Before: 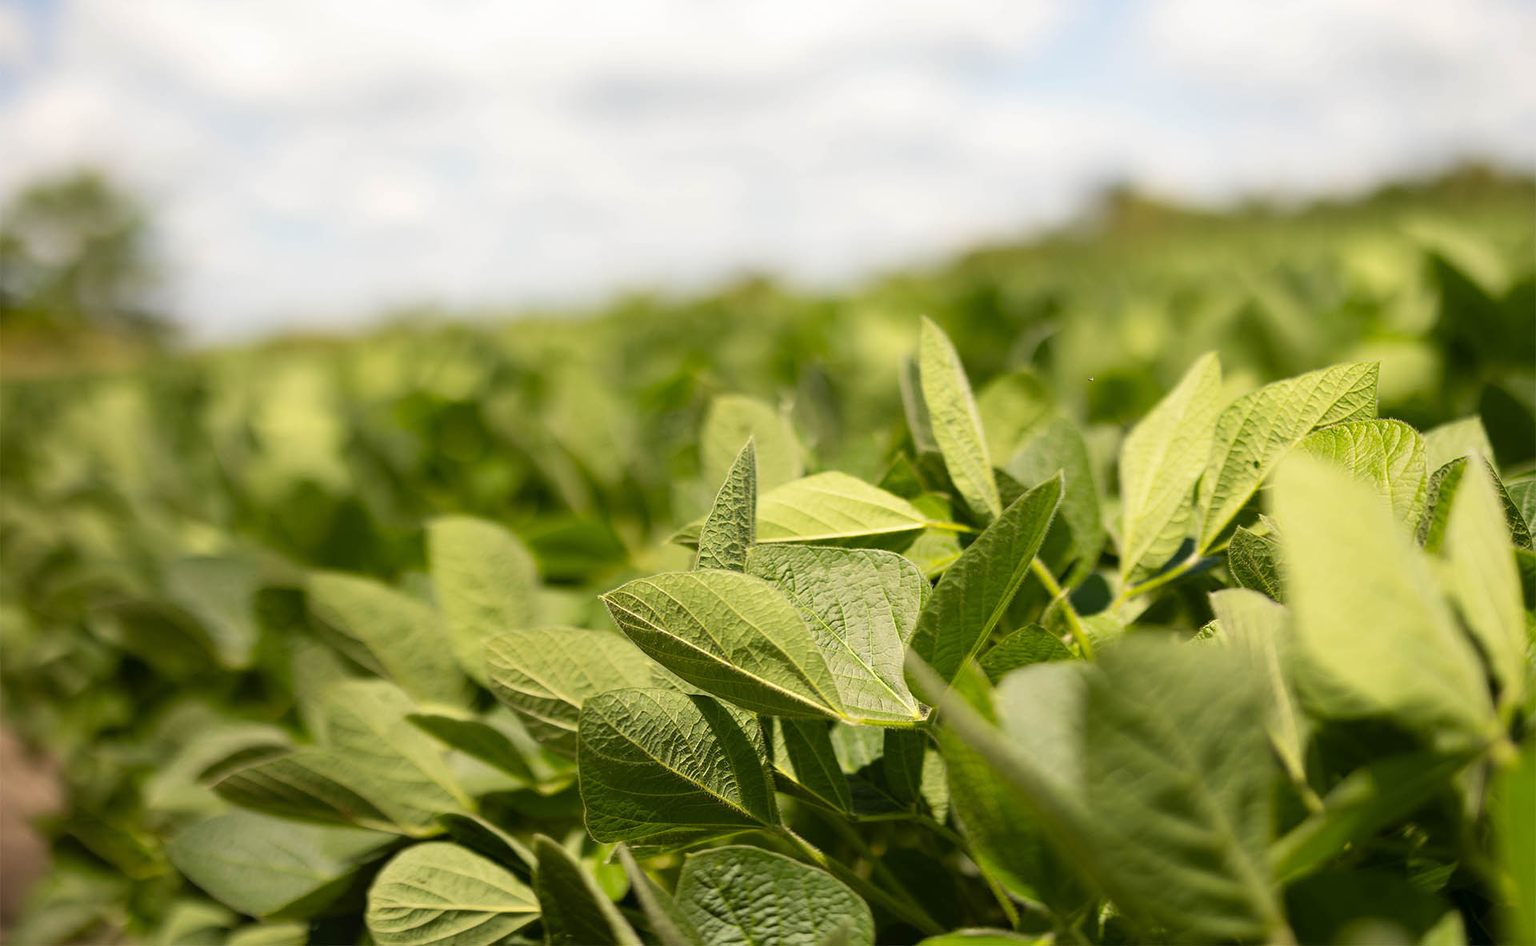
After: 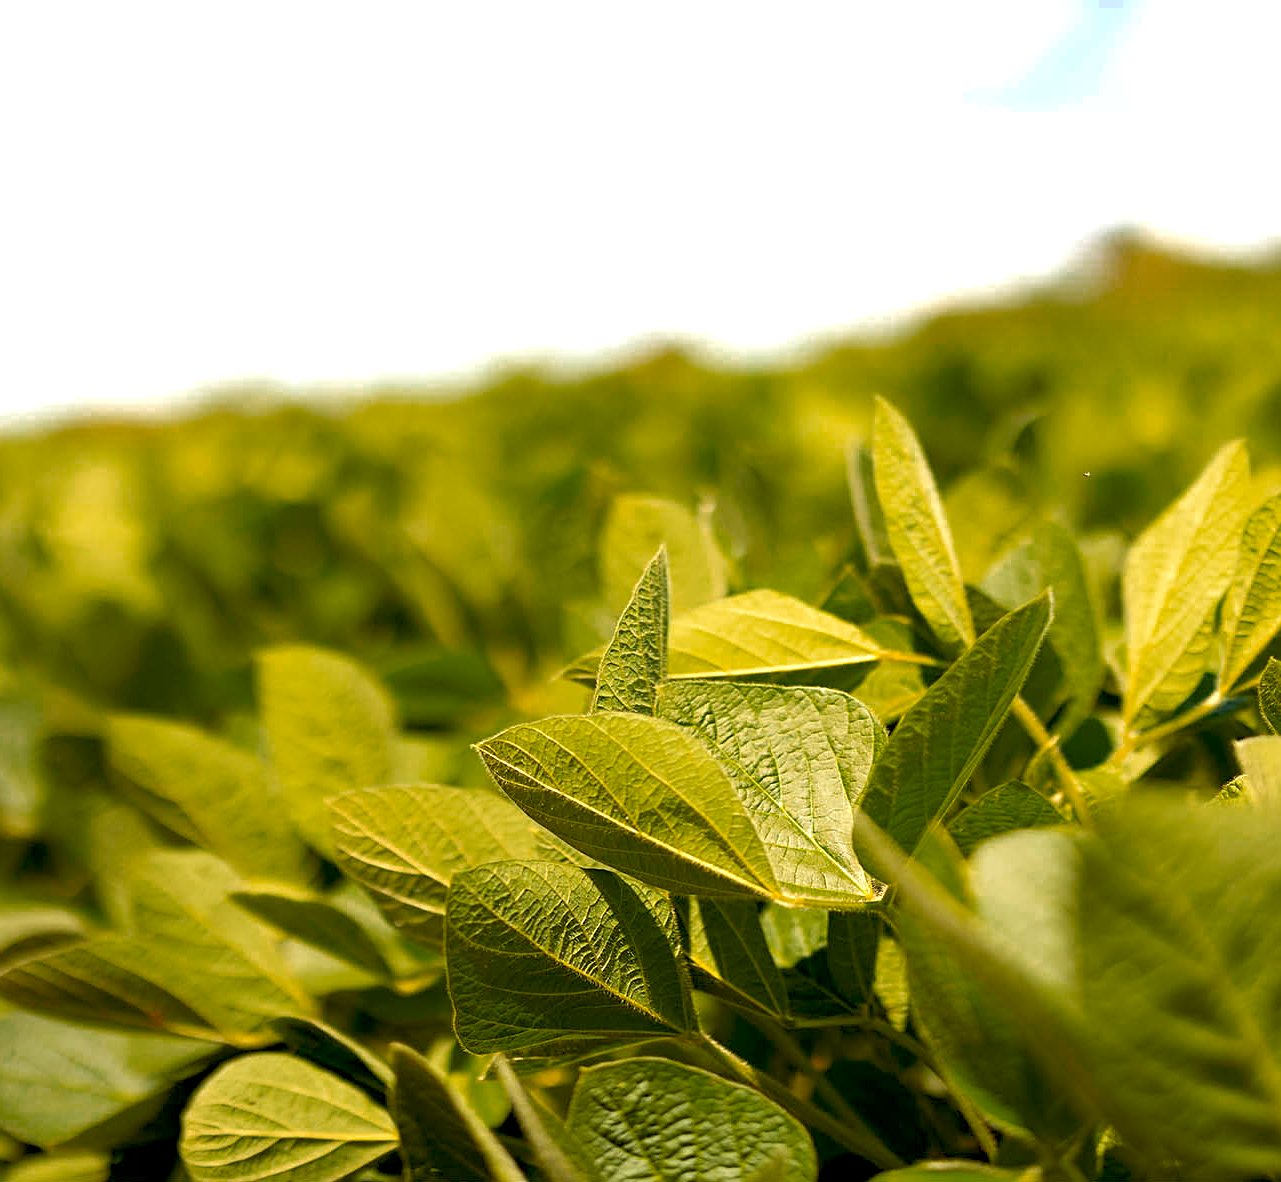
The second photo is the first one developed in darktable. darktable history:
exposure: black level correction 0.008, exposure 0.986 EV, compensate highlight preservation false
crop and rotate: left 14.451%, right 18.814%
color zones: curves: ch0 [(0, 0.553) (0.123, 0.58) (0.23, 0.419) (0.468, 0.155) (0.605, 0.132) (0.723, 0.063) (0.833, 0.172) (0.921, 0.468)]; ch1 [(0.025, 0.645) (0.229, 0.584) (0.326, 0.551) (0.537, 0.446) (0.599, 0.911) (0.708, 1) (0.805, 0.944)]; ch2 [(0.086, 0.468) (0.254, 0.464) (0.638, 0.564) (0.702, 0.592) (0.768, 0.564)]
sharpen: on, module defaults
